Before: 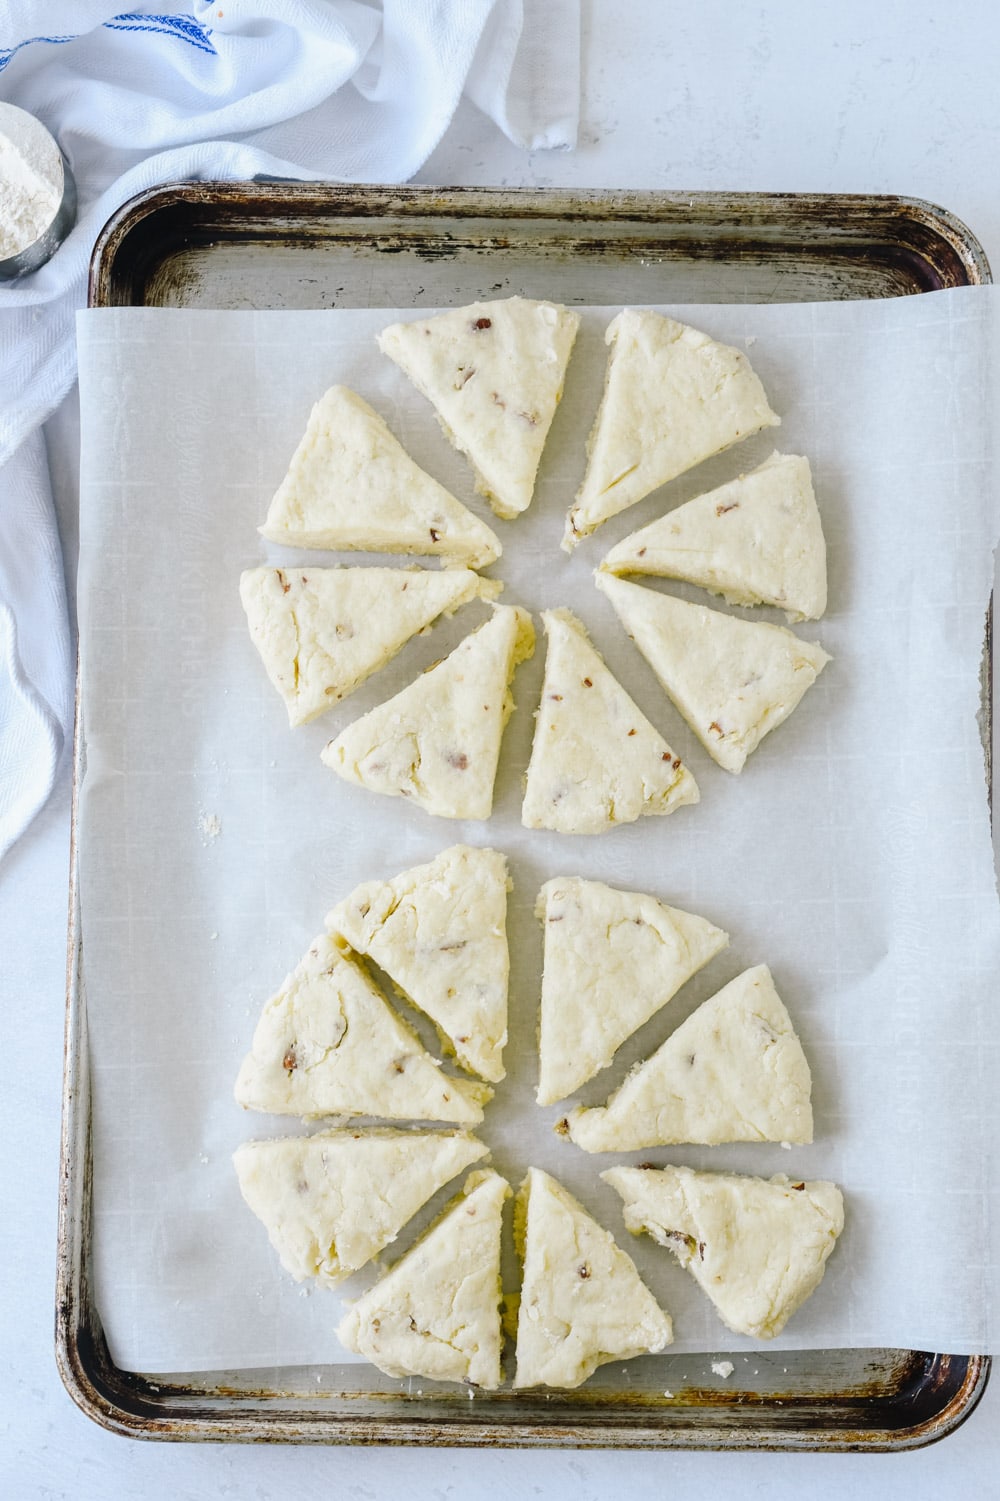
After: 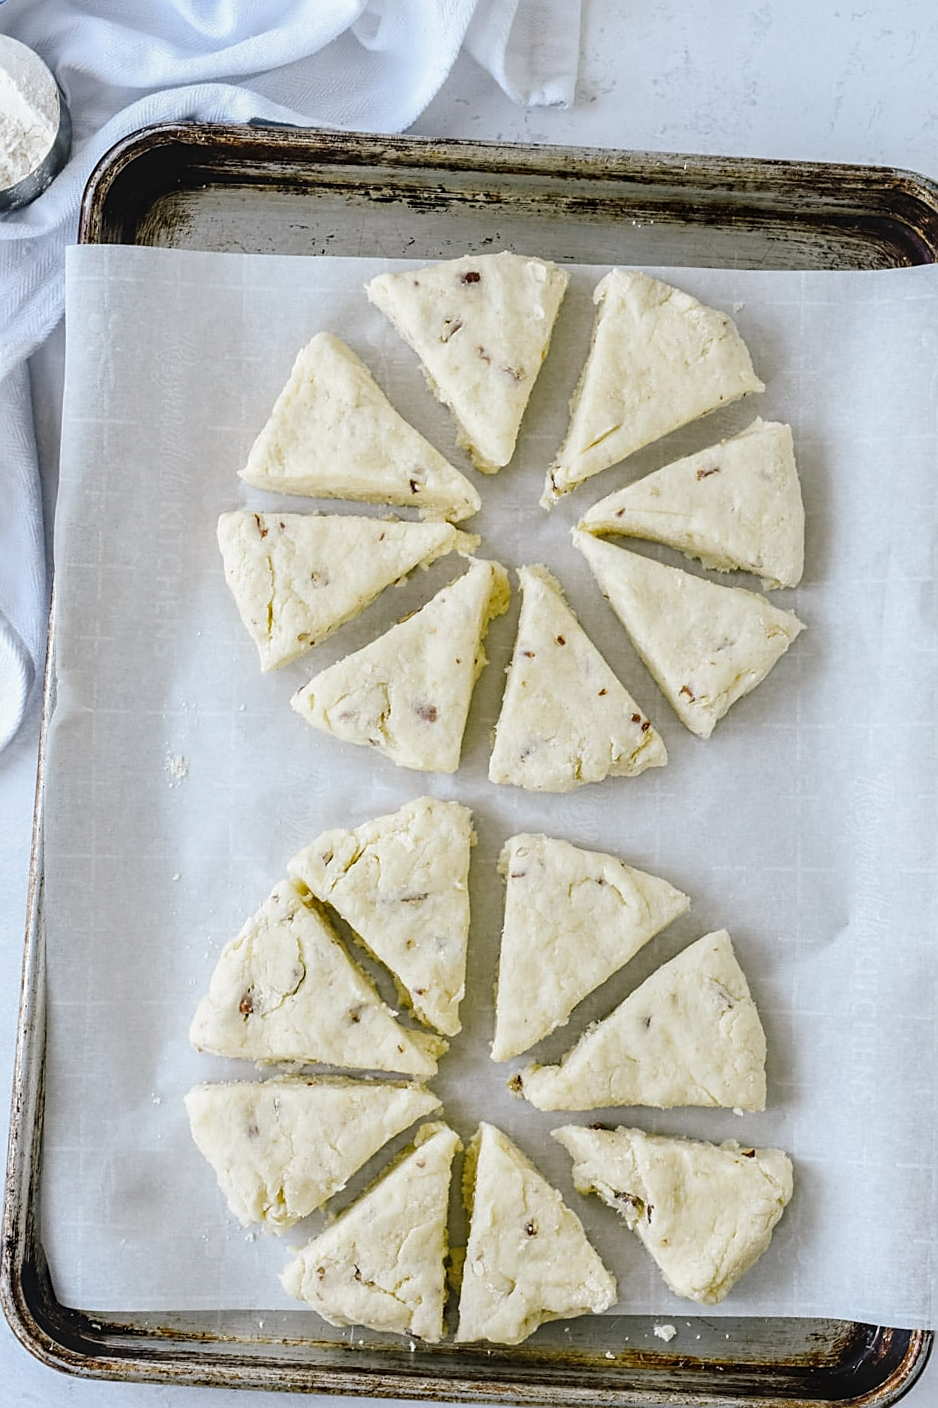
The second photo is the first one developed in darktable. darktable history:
sharpen: on, module defaults
local contrast: detail 135%, midtone range 0.745
exposure: black level correction -0.015, exposure -0.125 EV, compensate highlight preservation false
crop and rotate: angle -2.55°
contrast brightness saturation: contrast -0.018, brightness -0.013, saturation 0.025
